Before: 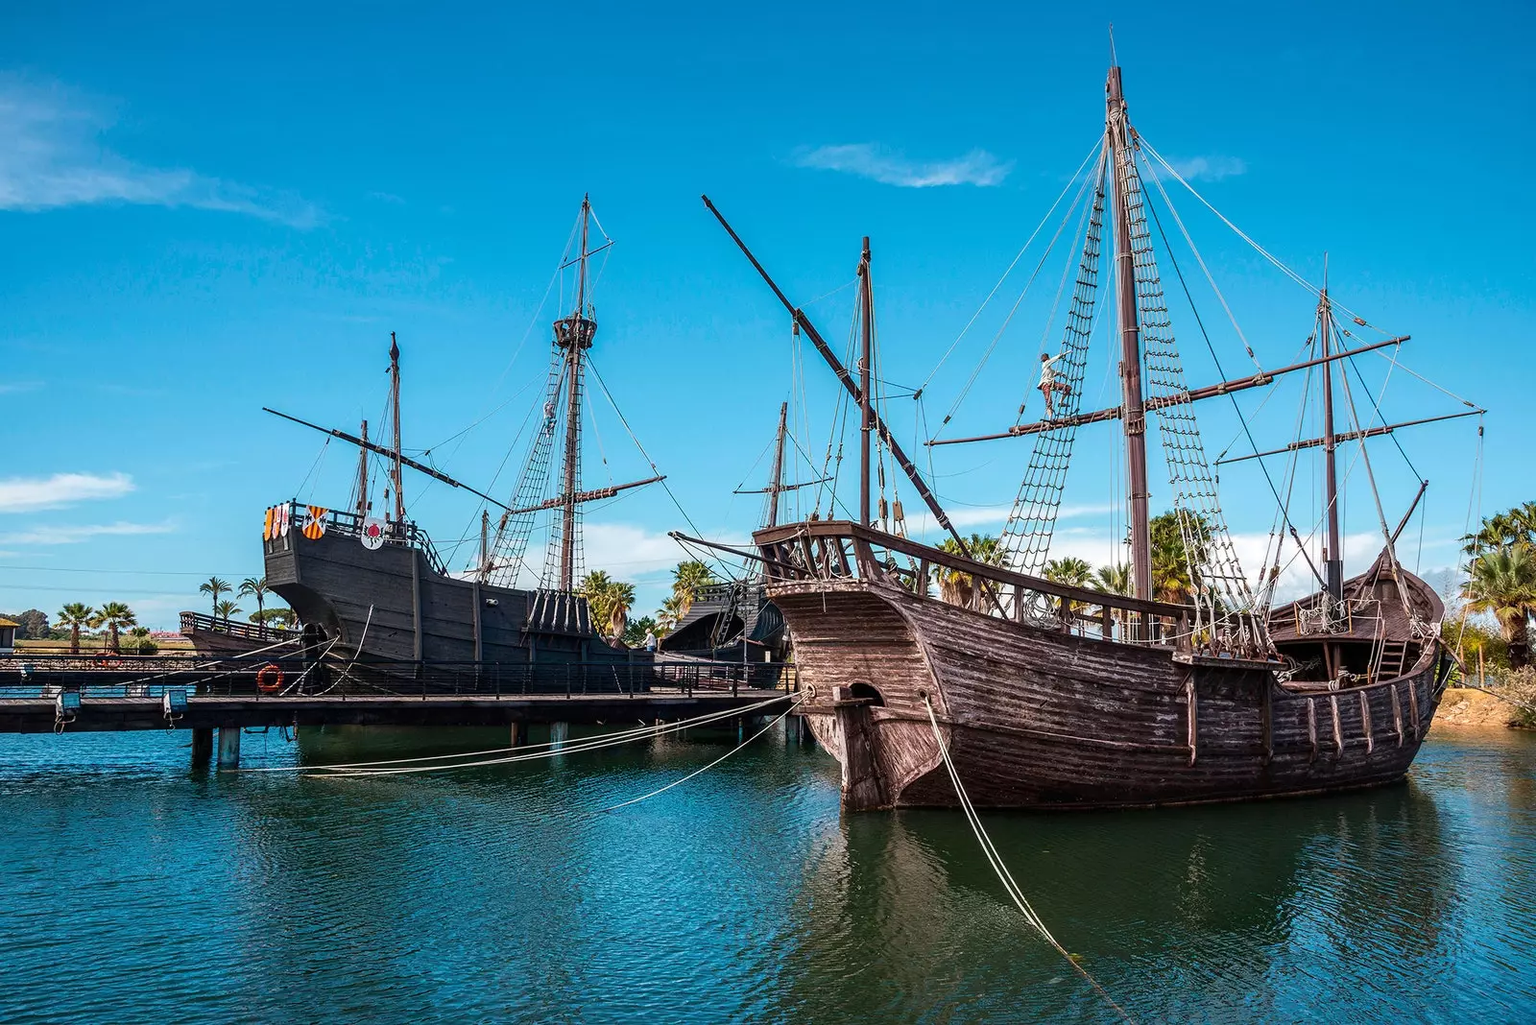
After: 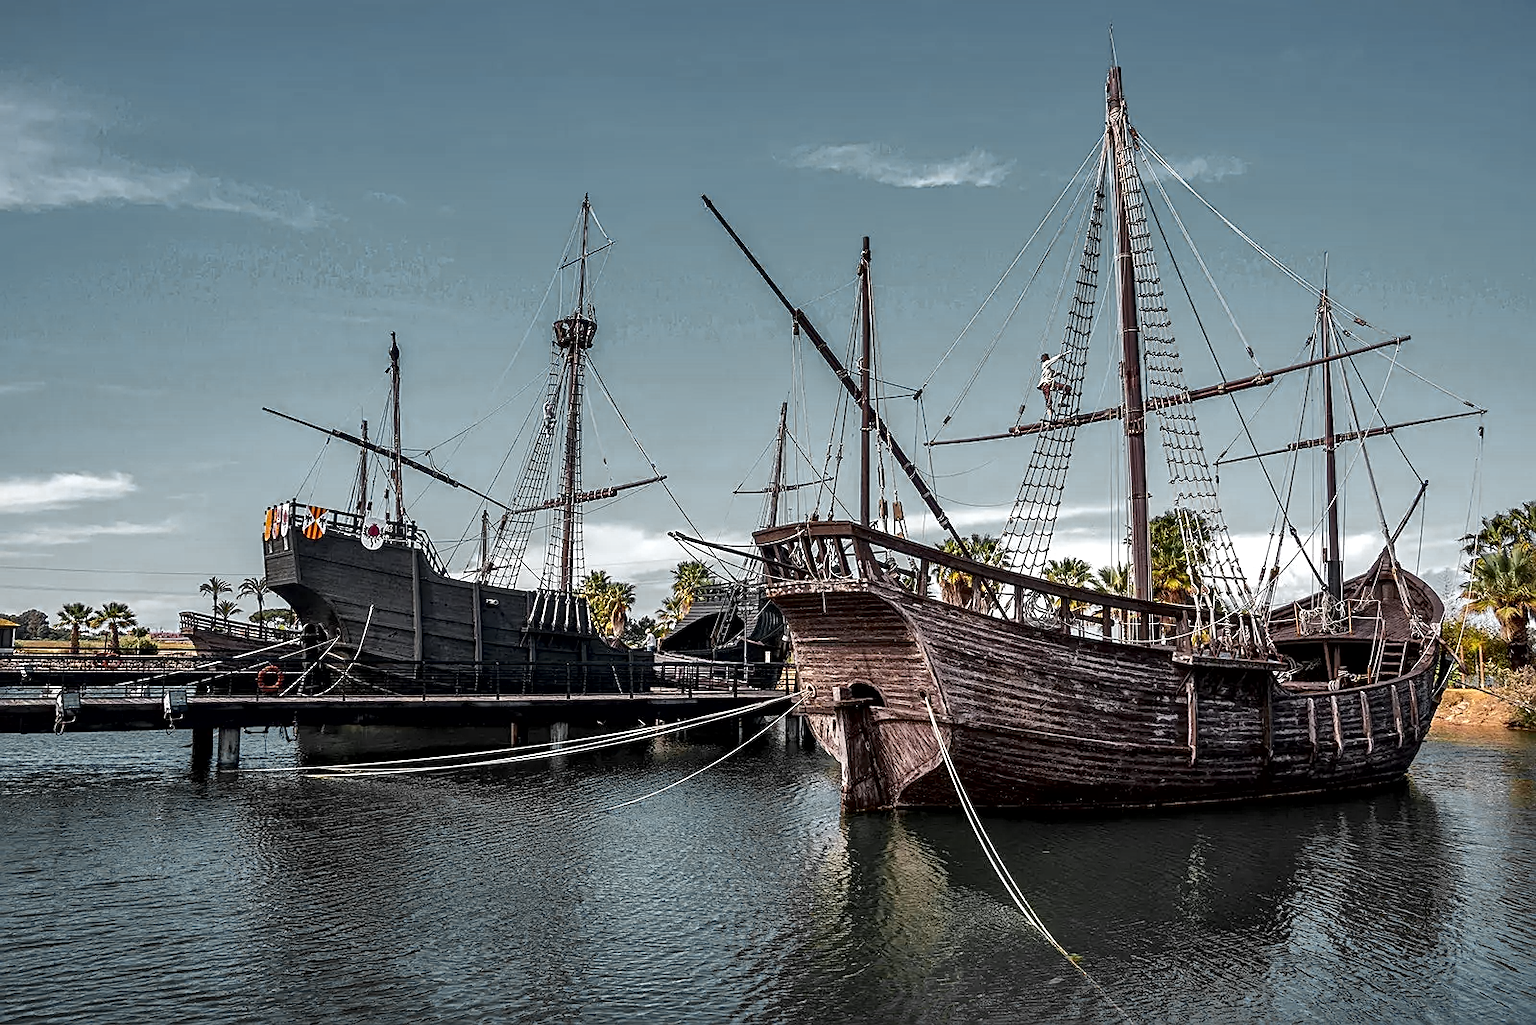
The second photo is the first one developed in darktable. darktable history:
contrast equalizer: y [[0.524 ×6], [0.512 ×6], [0.379 ×6], [0 ×6], [0 ×6]], mix 0.574
shadows and highlights: shadows 36.66, highlights -26.97, soften with gaussian
sharpen: amount 0.493
color zones: curves: ch0 [(0.035, 0.242) (0.25, 0.5) (0.384, 0.214) (0.488, 0.255) (0.75, 0.5)]; ch1 [(0.063, 0.379) (0.25, 0.5) (0.354, 0.201) (0.489, 0.085) (0.729, 0.271)]; ch2 [(0.25, 0.5) (0.38, 0.517) (0.442, 0.51) (0.735, 0.456)], mix 30.66%
local contrast: mode bilateral grid, contrast 99, coarseness 100, detail 165%, midtone range 0.2
